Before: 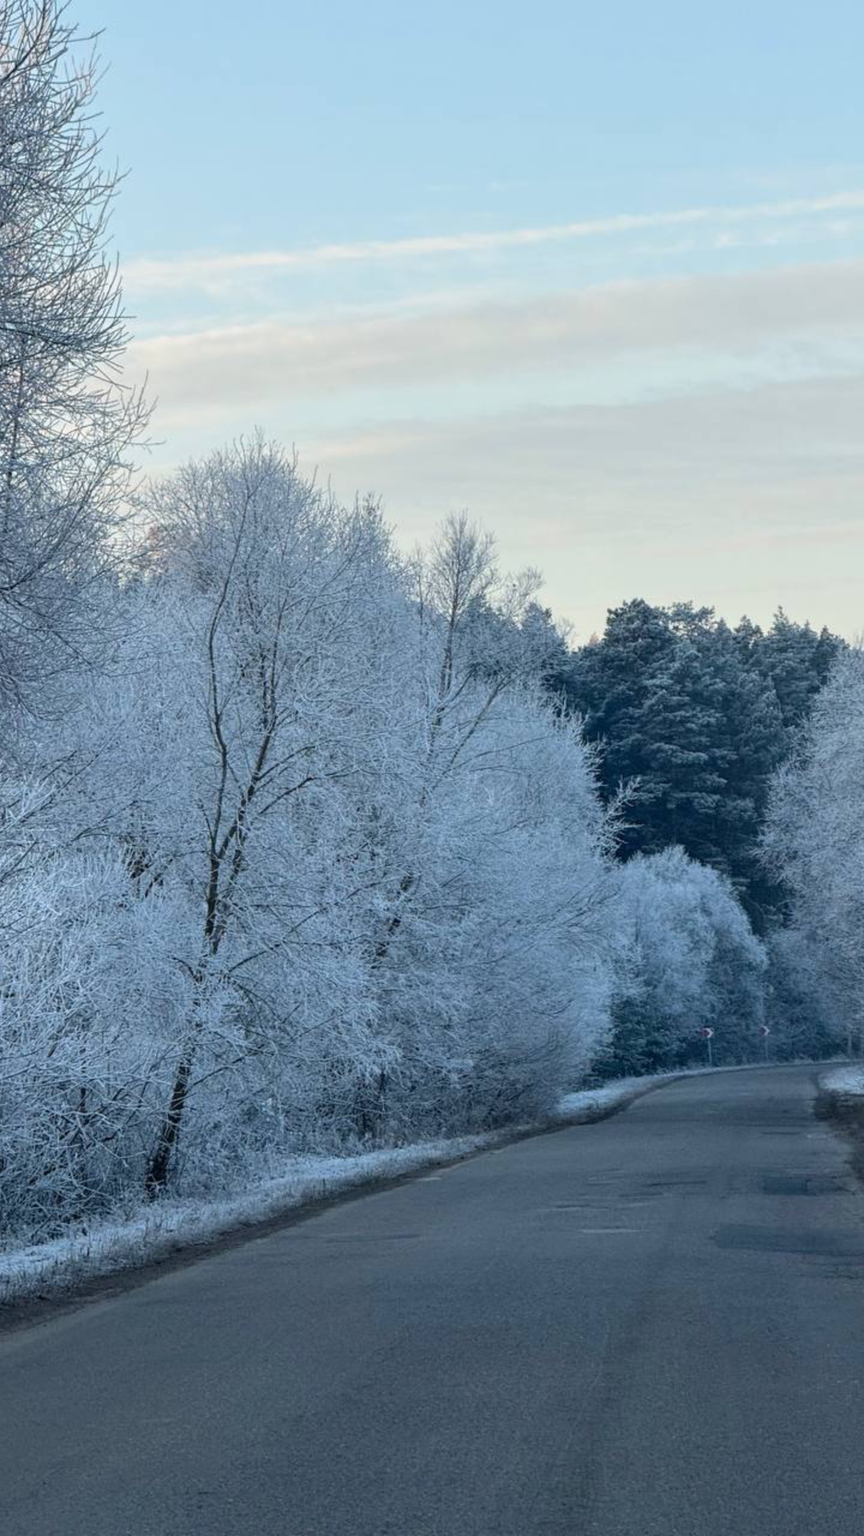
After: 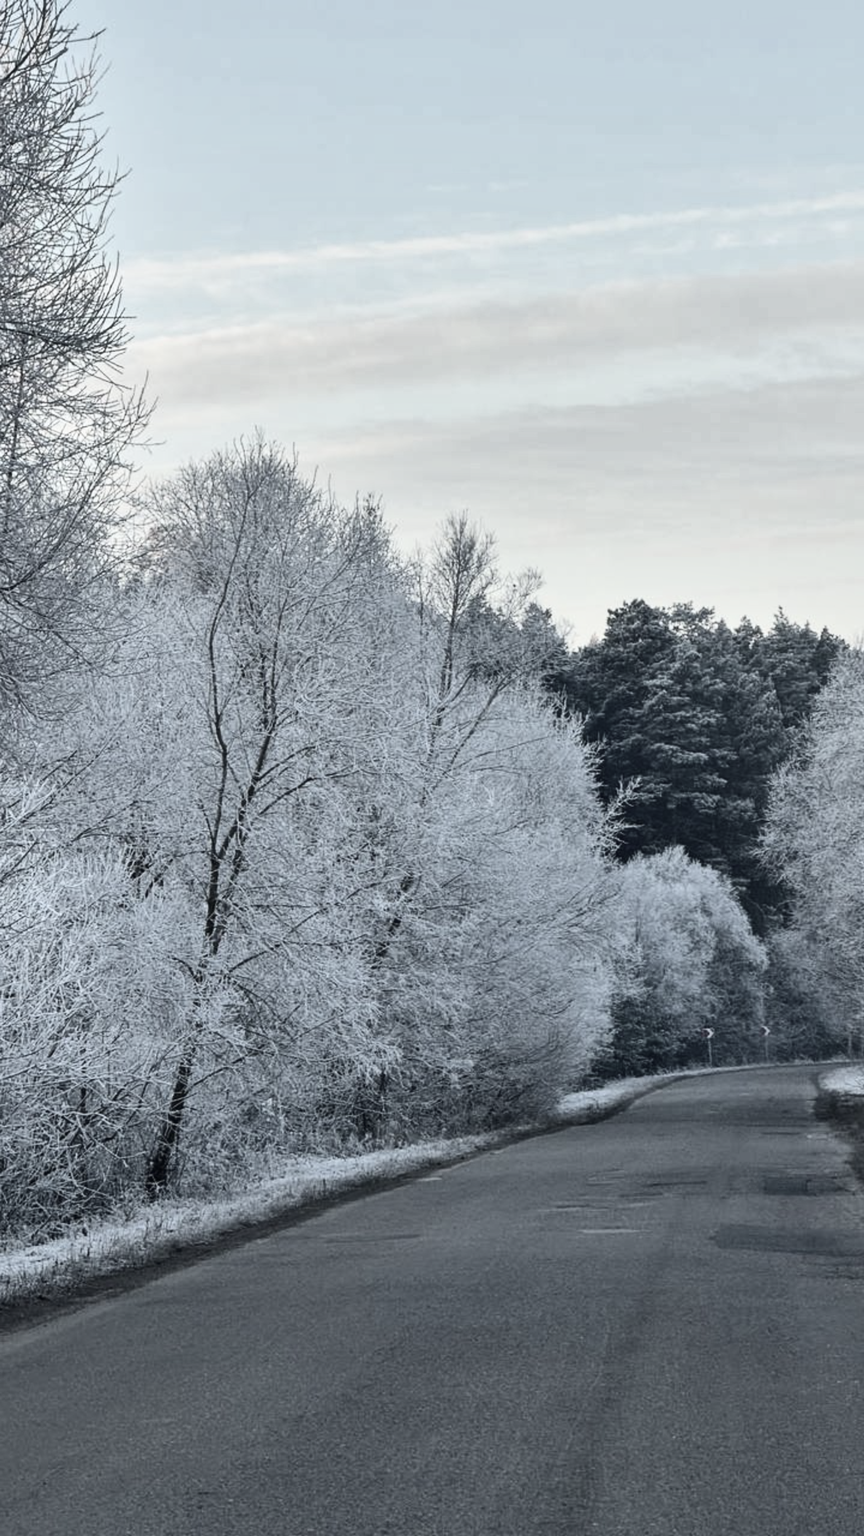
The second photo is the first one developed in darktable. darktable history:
contrast brightness saturation: contrast 0.26, brightness 0.08, saturation -0.62
shadows and highlights: highlights -54.15, soften with gaussian
